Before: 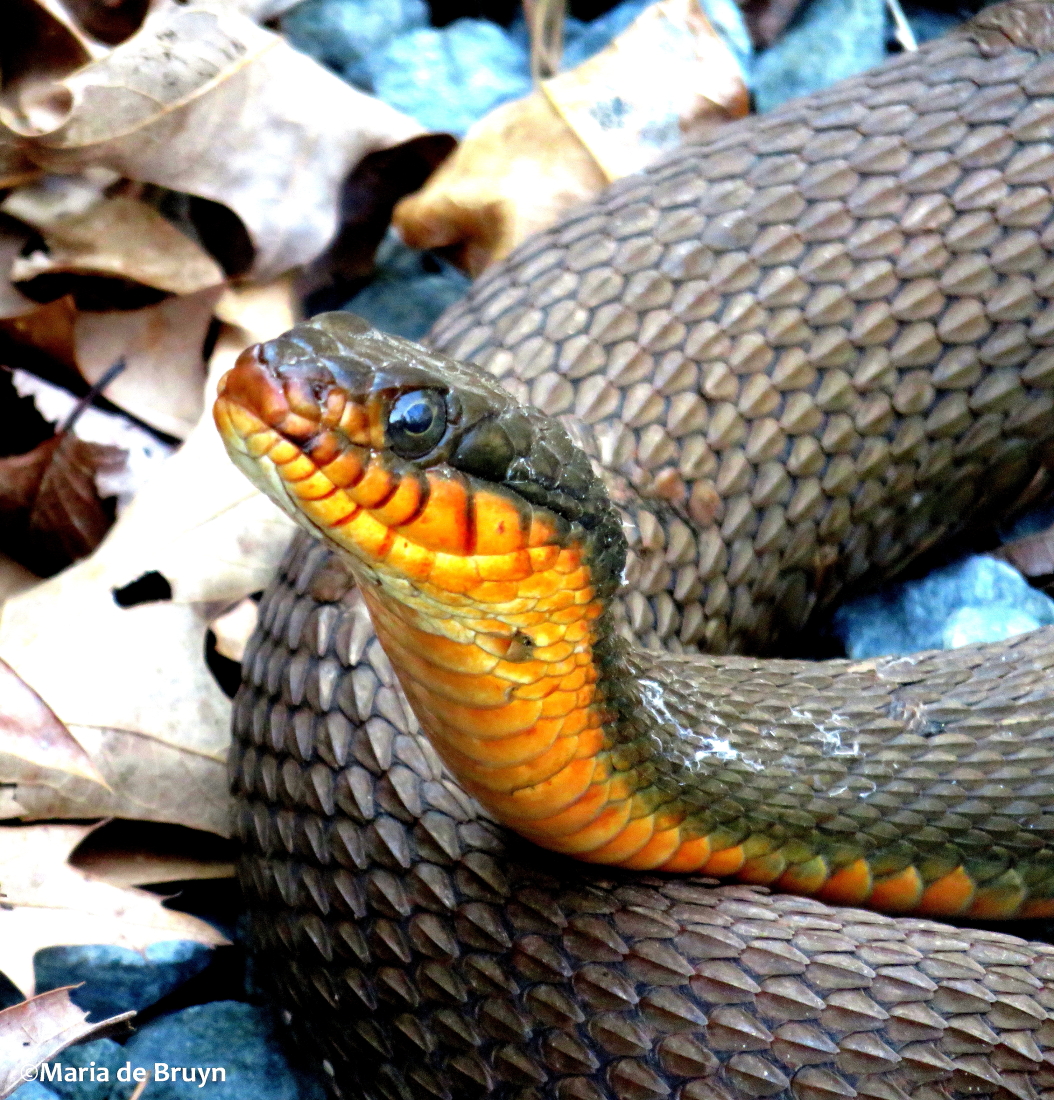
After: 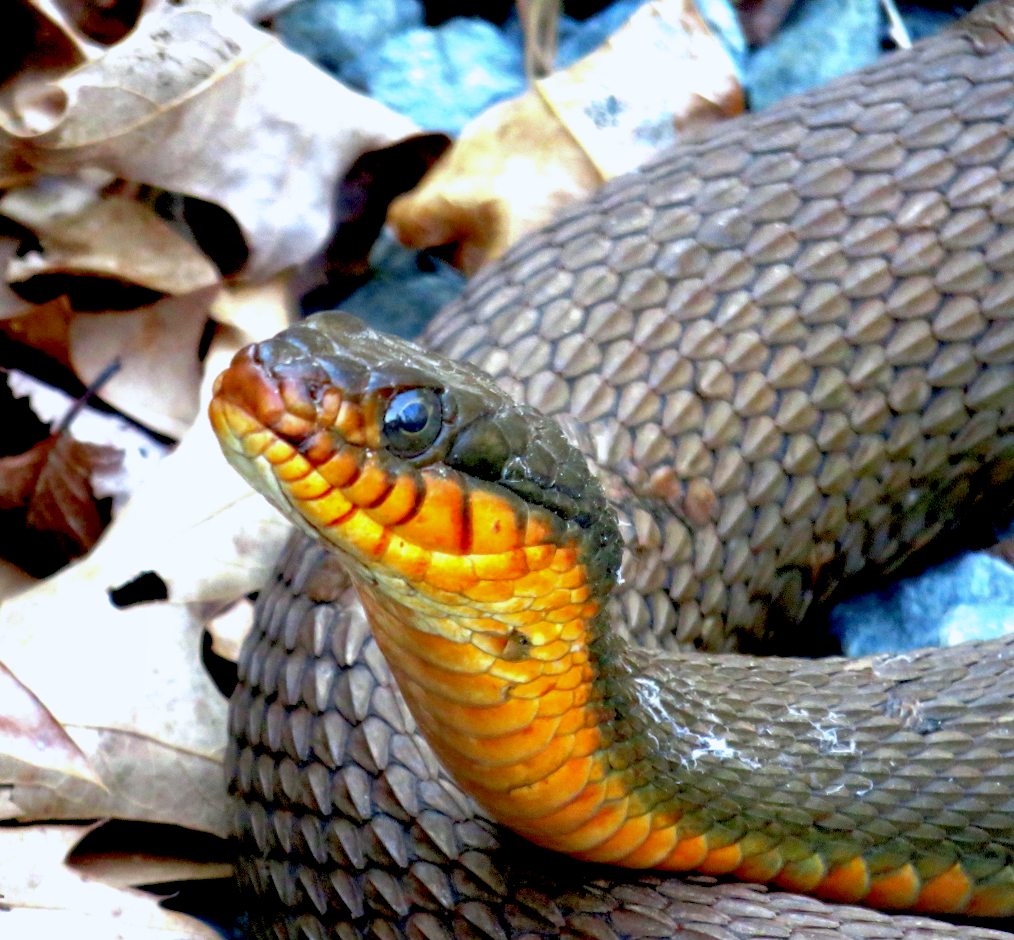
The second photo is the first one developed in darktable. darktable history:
shadows and highlights: shadows -20, white point adjustment -2, highlights -35
rgb curve: curves: ch0 [(0, 0) (0.072, 0.166) (0.217, 0.293) (0.414, 0.42) (1, 1)], compensate middle gray true, preserve colors basic power
rotate and perspective: crop left 0, crop top 0
crop and rotate: angle 0.2°, left 0.275%, right 3.127%, bottom 14.18%
exposure: black level correction 0.004, exposure 0.014 EV, compensate highlight preservation false
white balance: red 0.976, blue 1.04
